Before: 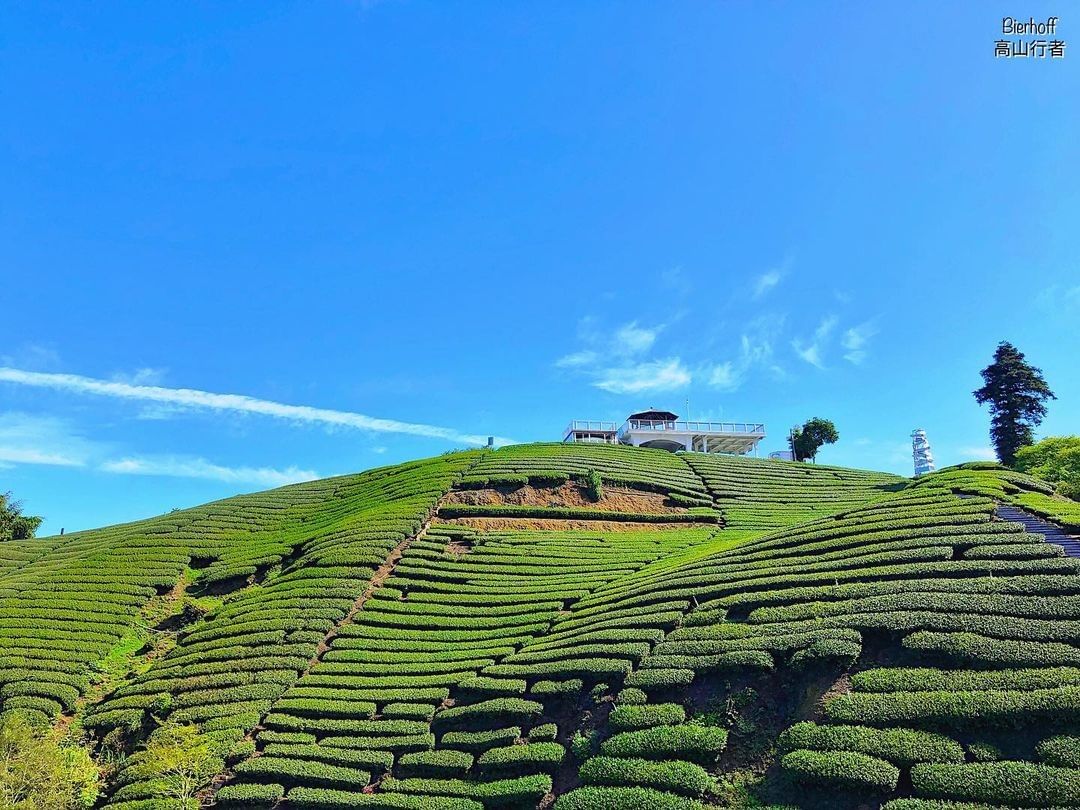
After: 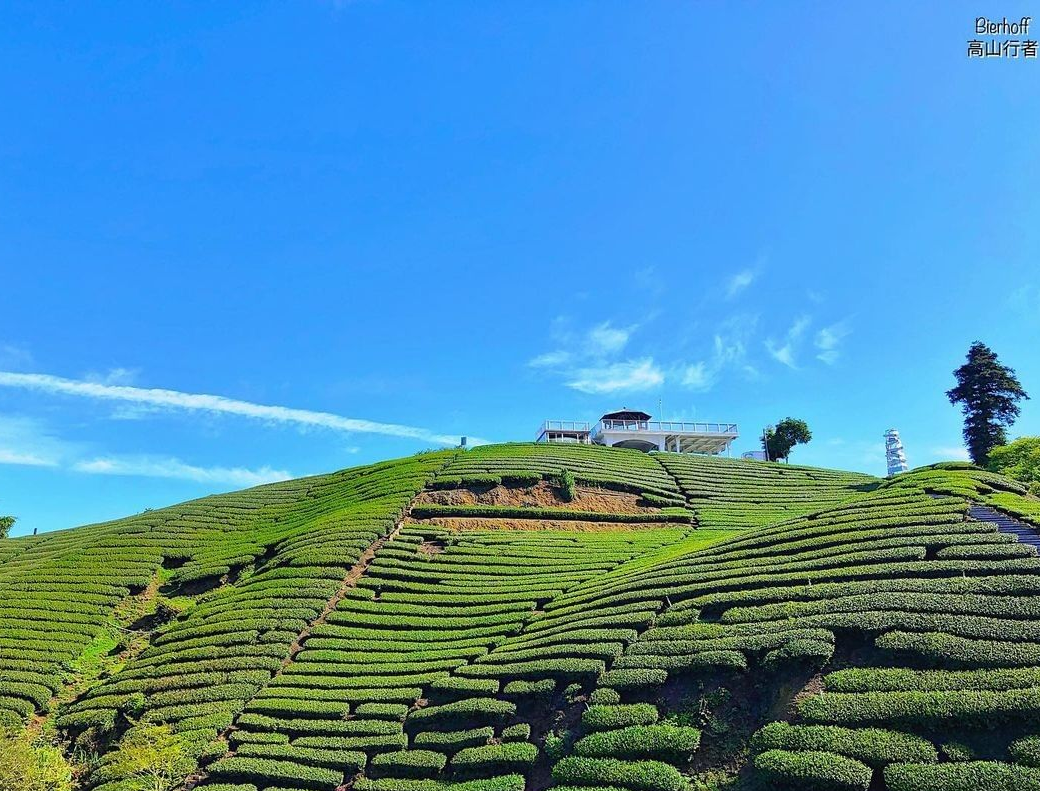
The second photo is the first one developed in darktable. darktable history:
crop and rotate: left 2.536%, right 1.107%, bottom 2.246%
exposure: compensate highlight preservation false
